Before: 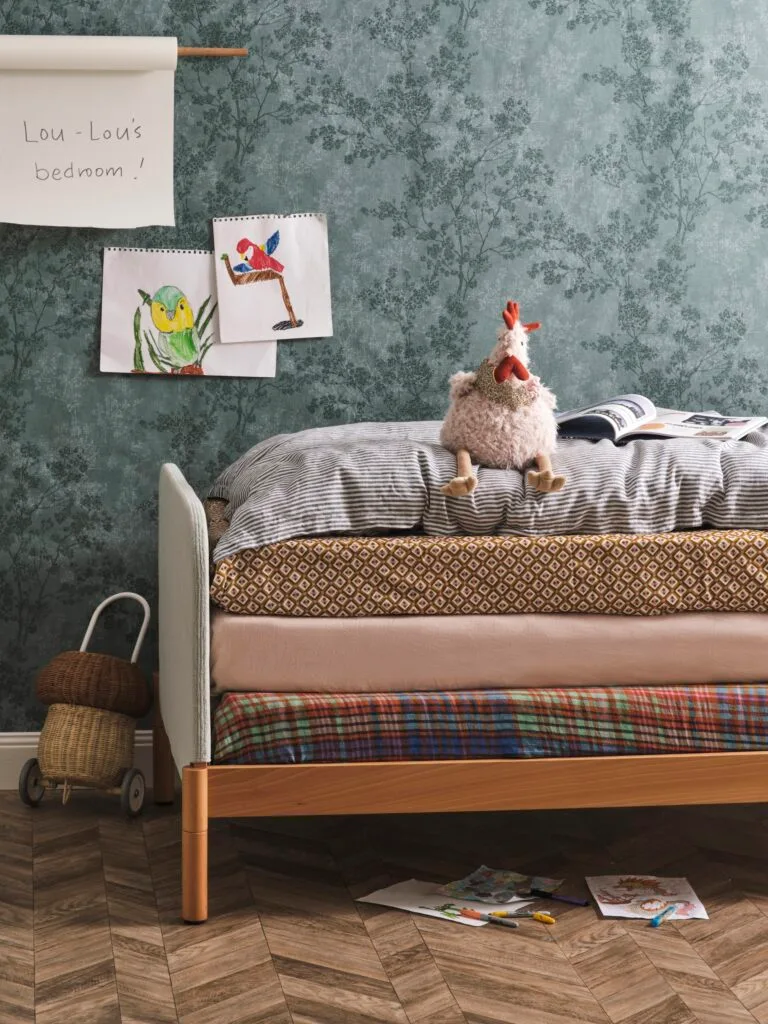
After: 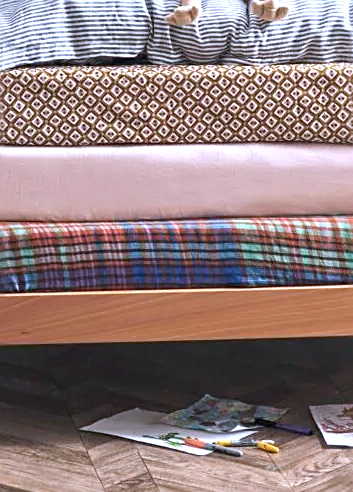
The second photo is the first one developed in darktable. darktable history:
sharpen: amount 0.492
crop: left 35.97%, top 46.031%, right 18.064%, bottom 5.89%
color calibration: illuminant custom, x 0.39, y 0.392, temperature 3857.21 K
exposure: exposure 0.941 EV, compensate highlight preservation false
